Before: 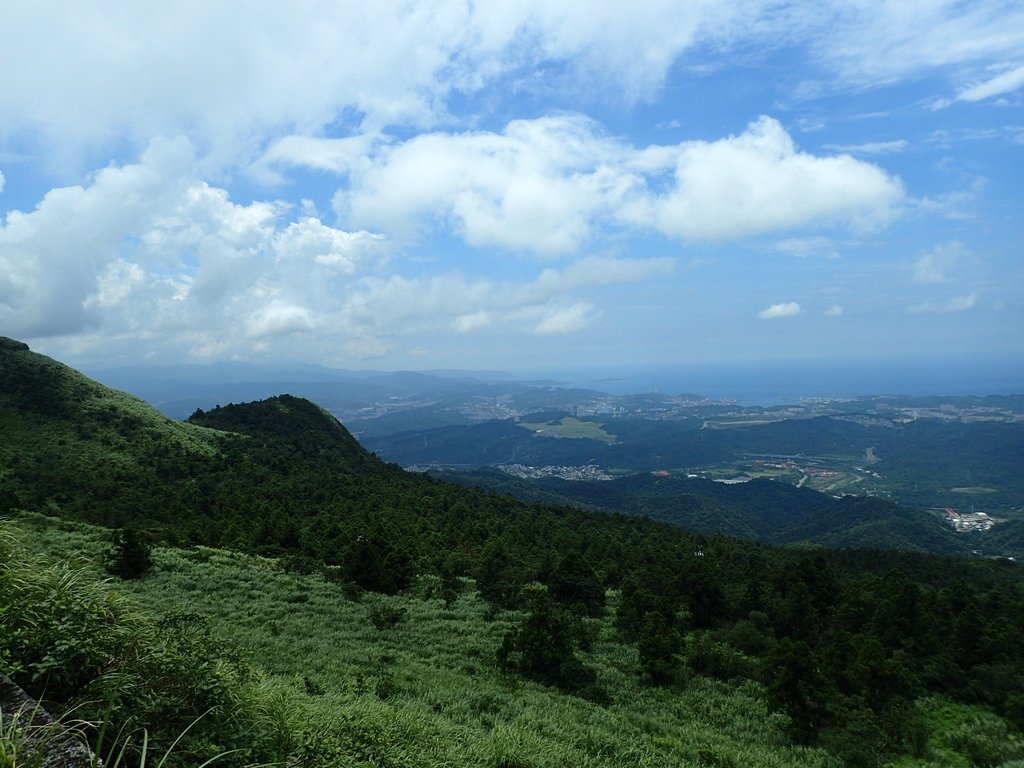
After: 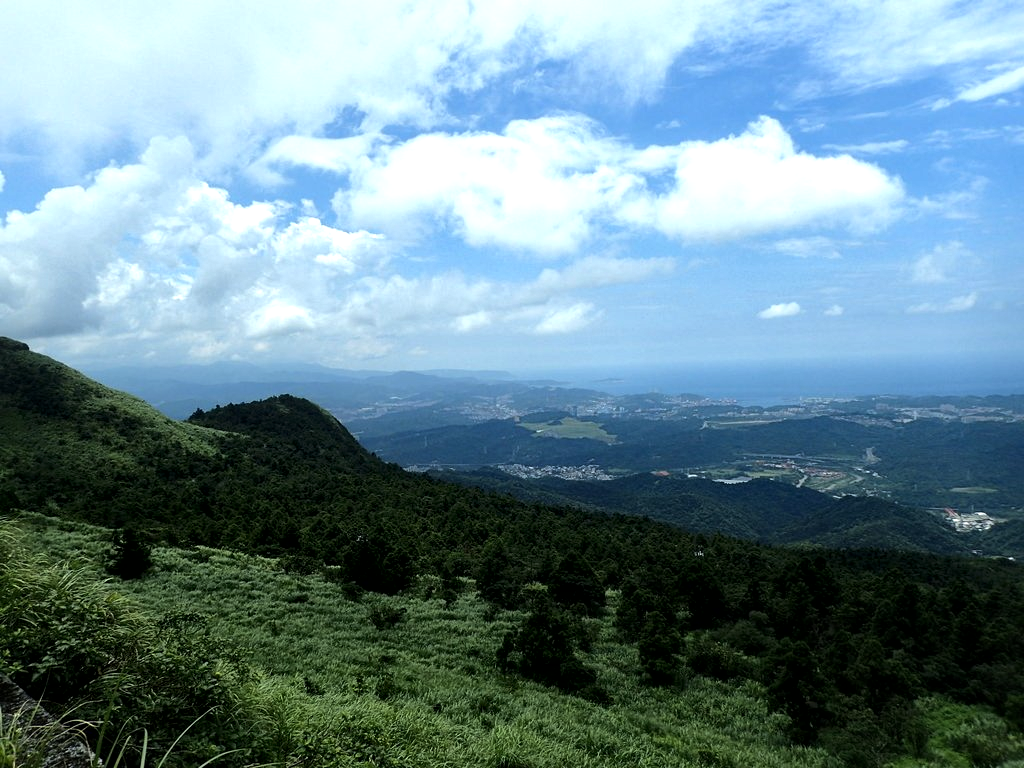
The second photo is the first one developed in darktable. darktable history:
tone equalizer: -8 EV -0.417 EV, -7 EV -0.389 EV, -6 EV -0.333 EV, -5 EV -0.222 EV, -3 EV 0.222 EV, -2 EV 0.333 EV, -1 EV 0.389 EV, +0 EV 0.417 EV, edges refinement/feathering 500, mask exposure compensation -1.57 EV, preserve details no
local contrast: mode bilateral grid, contrast 20, coarseness 50, detail 150%, midtone range 0.2
